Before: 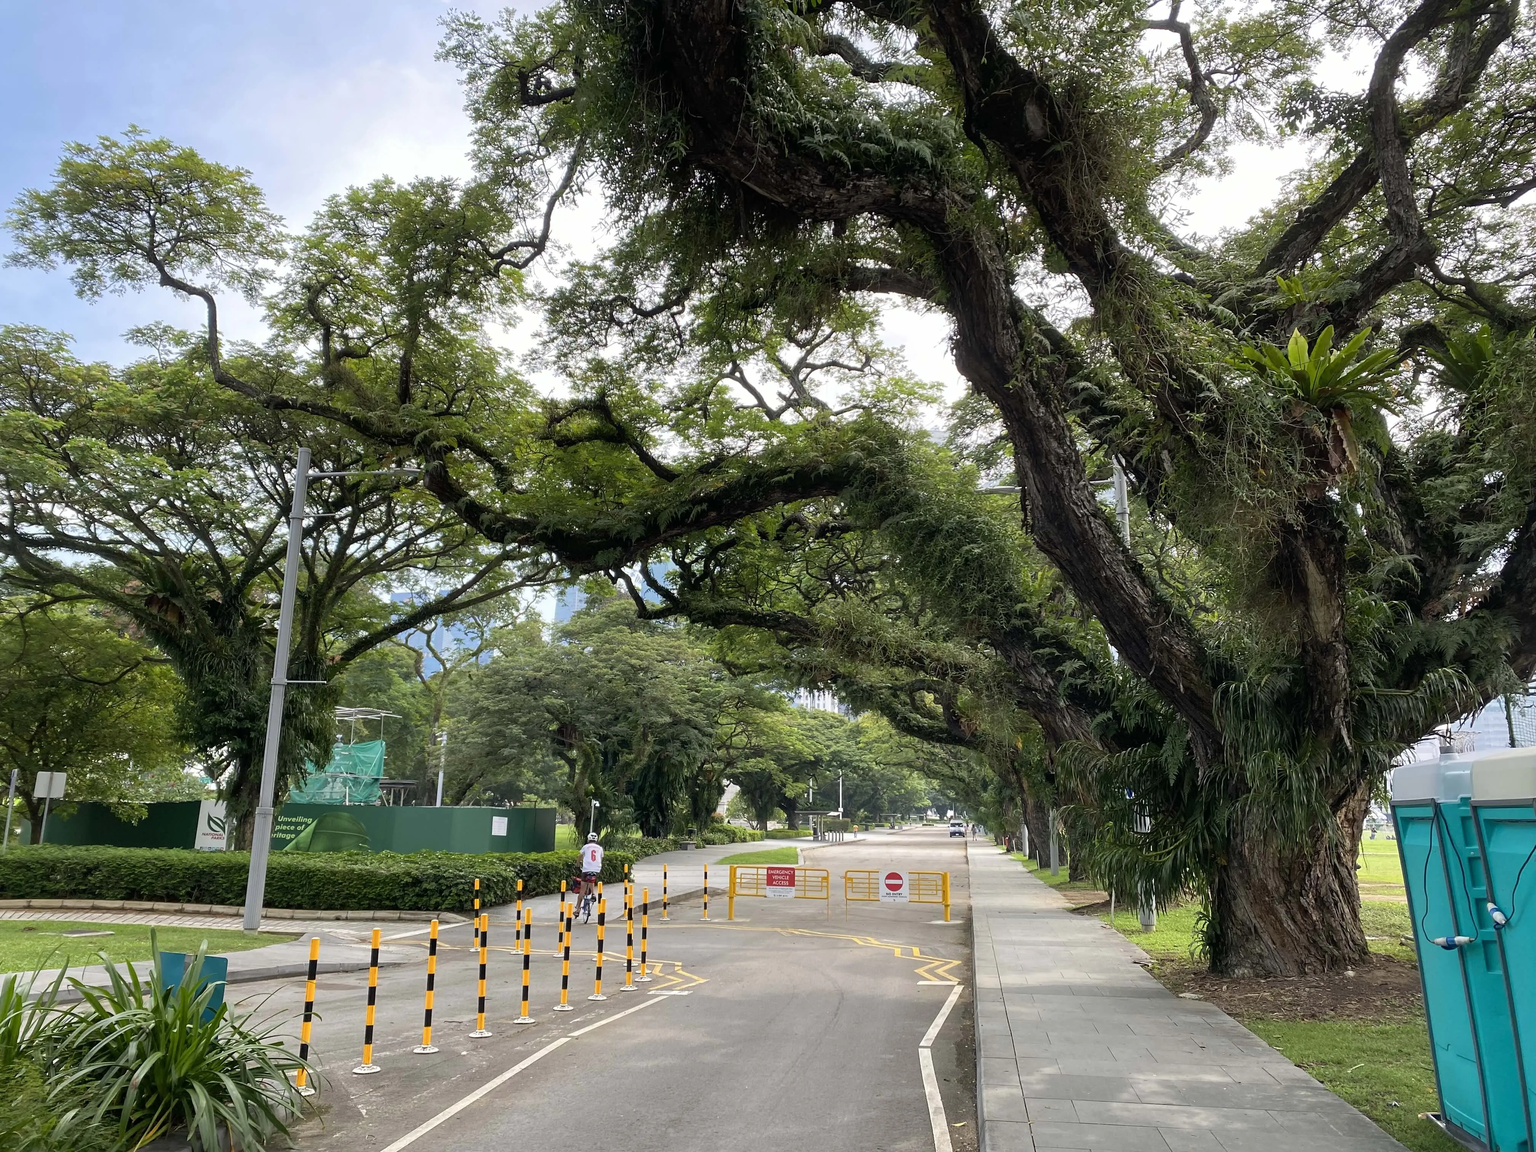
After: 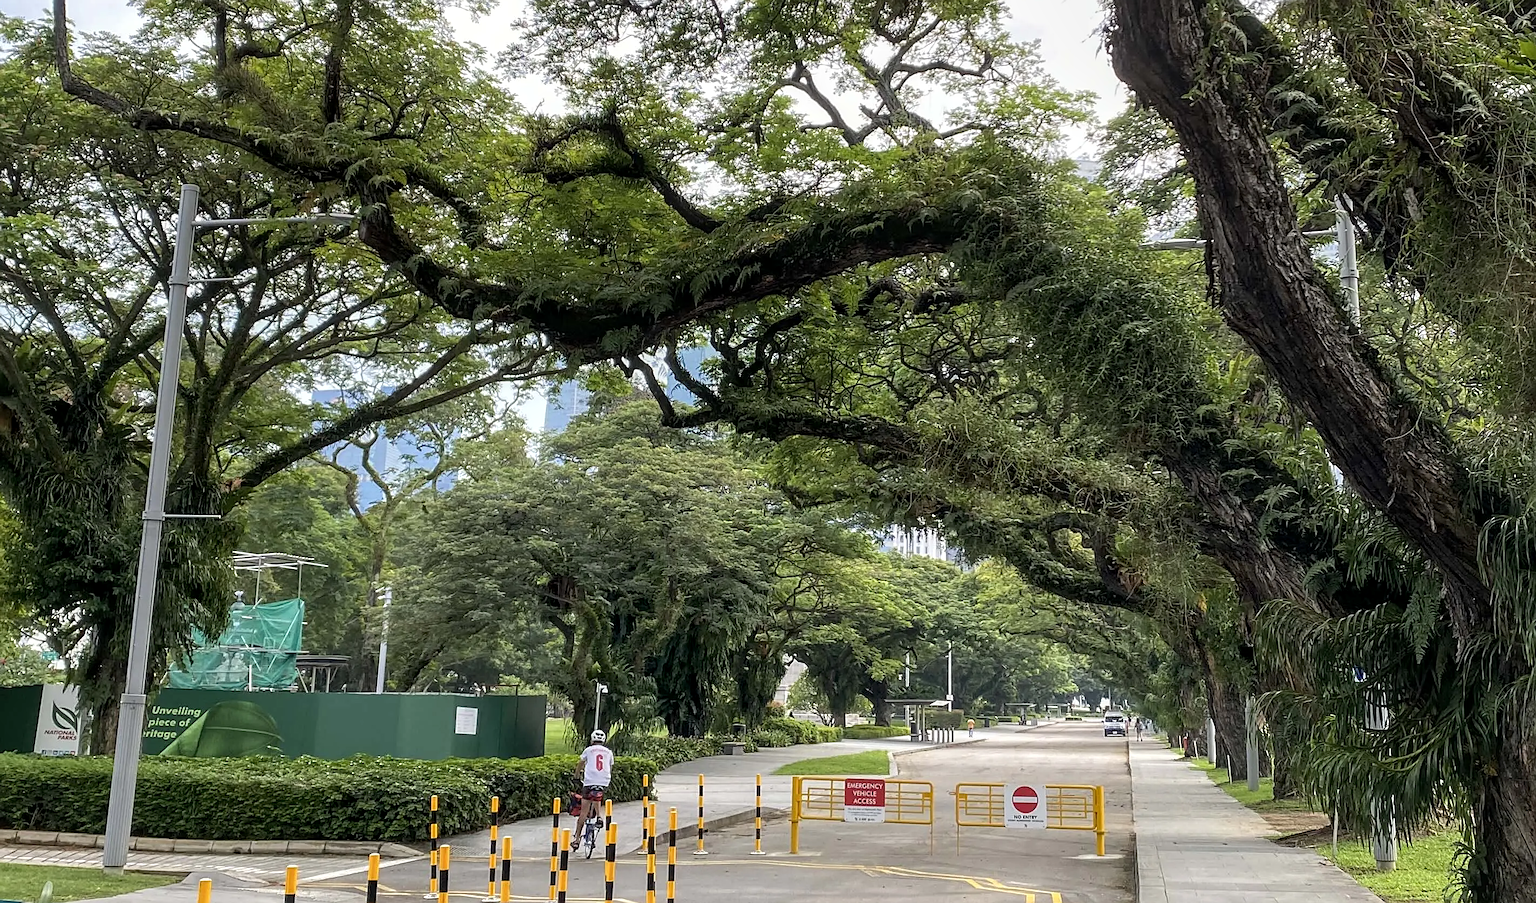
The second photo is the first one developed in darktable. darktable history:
crop: left 11.123%, top 27.61%, right 18.3%, bottom 17.034%
local contrast: on, module defaults
sharpen: on, module defaults
